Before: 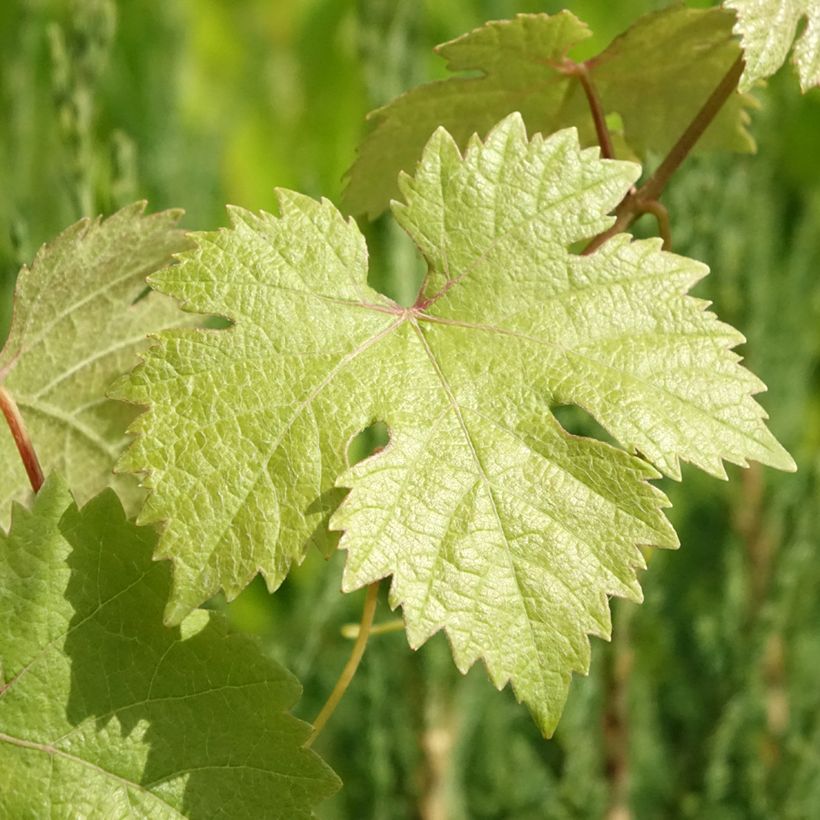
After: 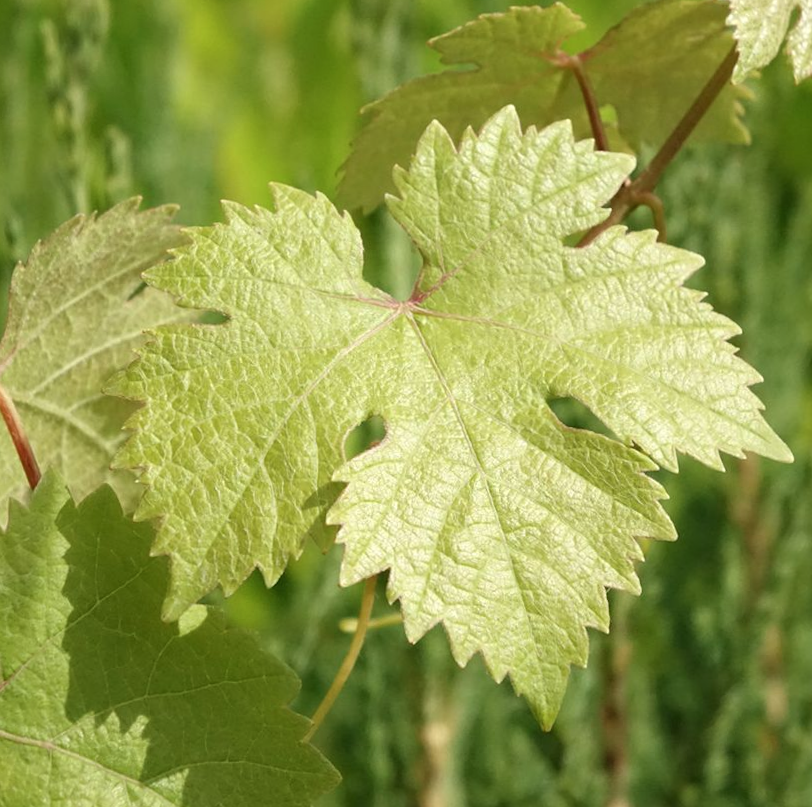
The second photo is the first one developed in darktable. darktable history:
contrast brightness saturation: saturation -0.05
rotate and perspective: rotation -0.45°, automatic cropping original format, crop left 0.008, crop right 0.992, crop top 0.012, crop bottom 0.988
